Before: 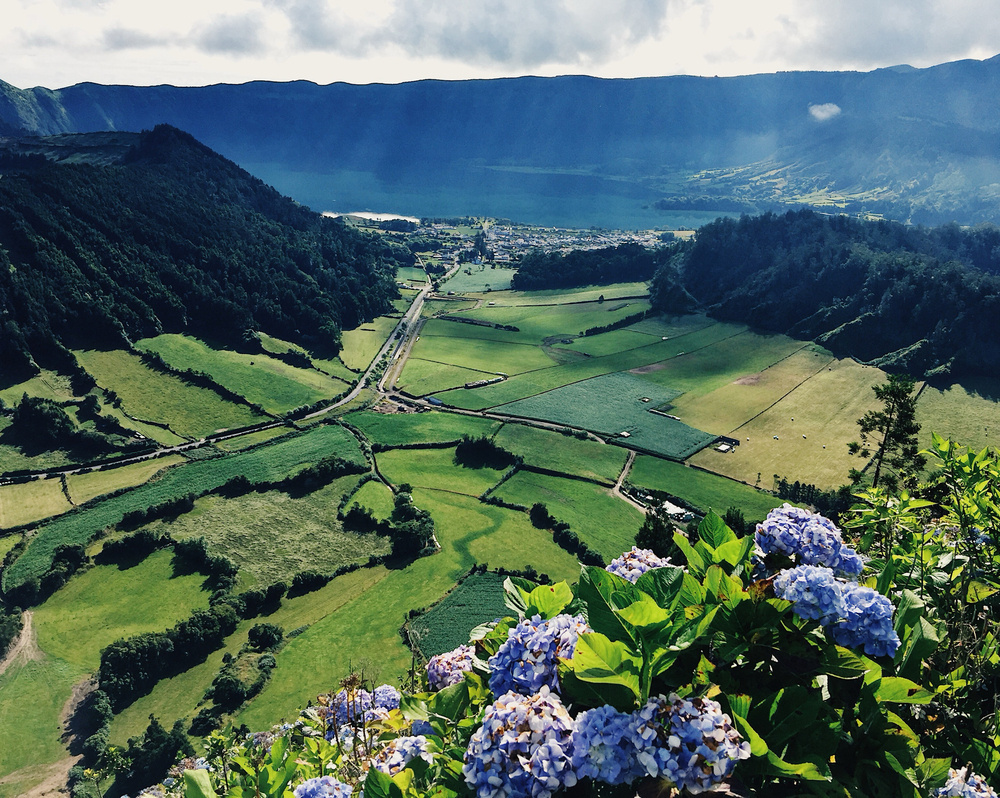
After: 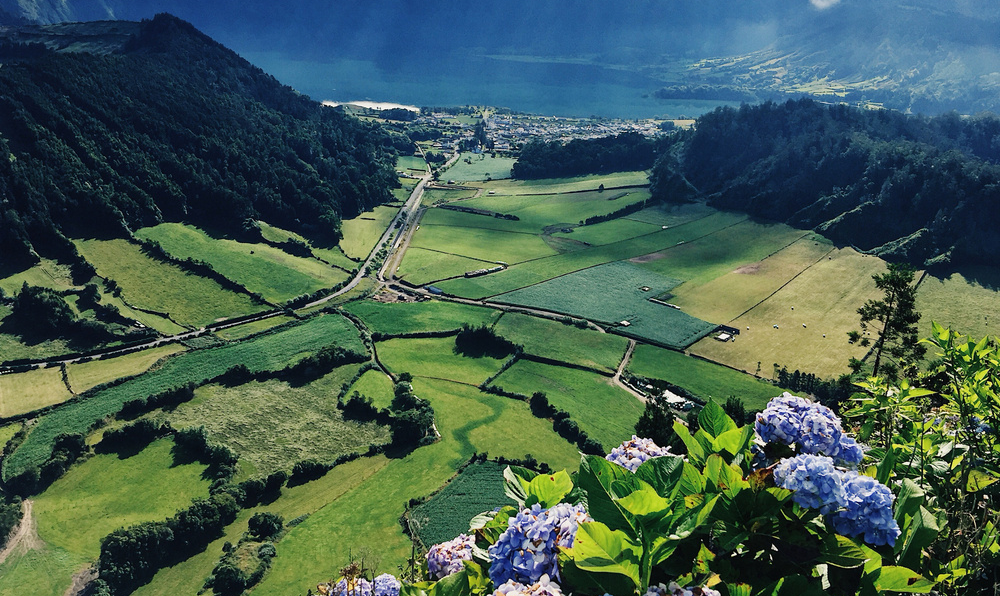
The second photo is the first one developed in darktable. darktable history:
crop: top 13.97%, bottom 11.302%
